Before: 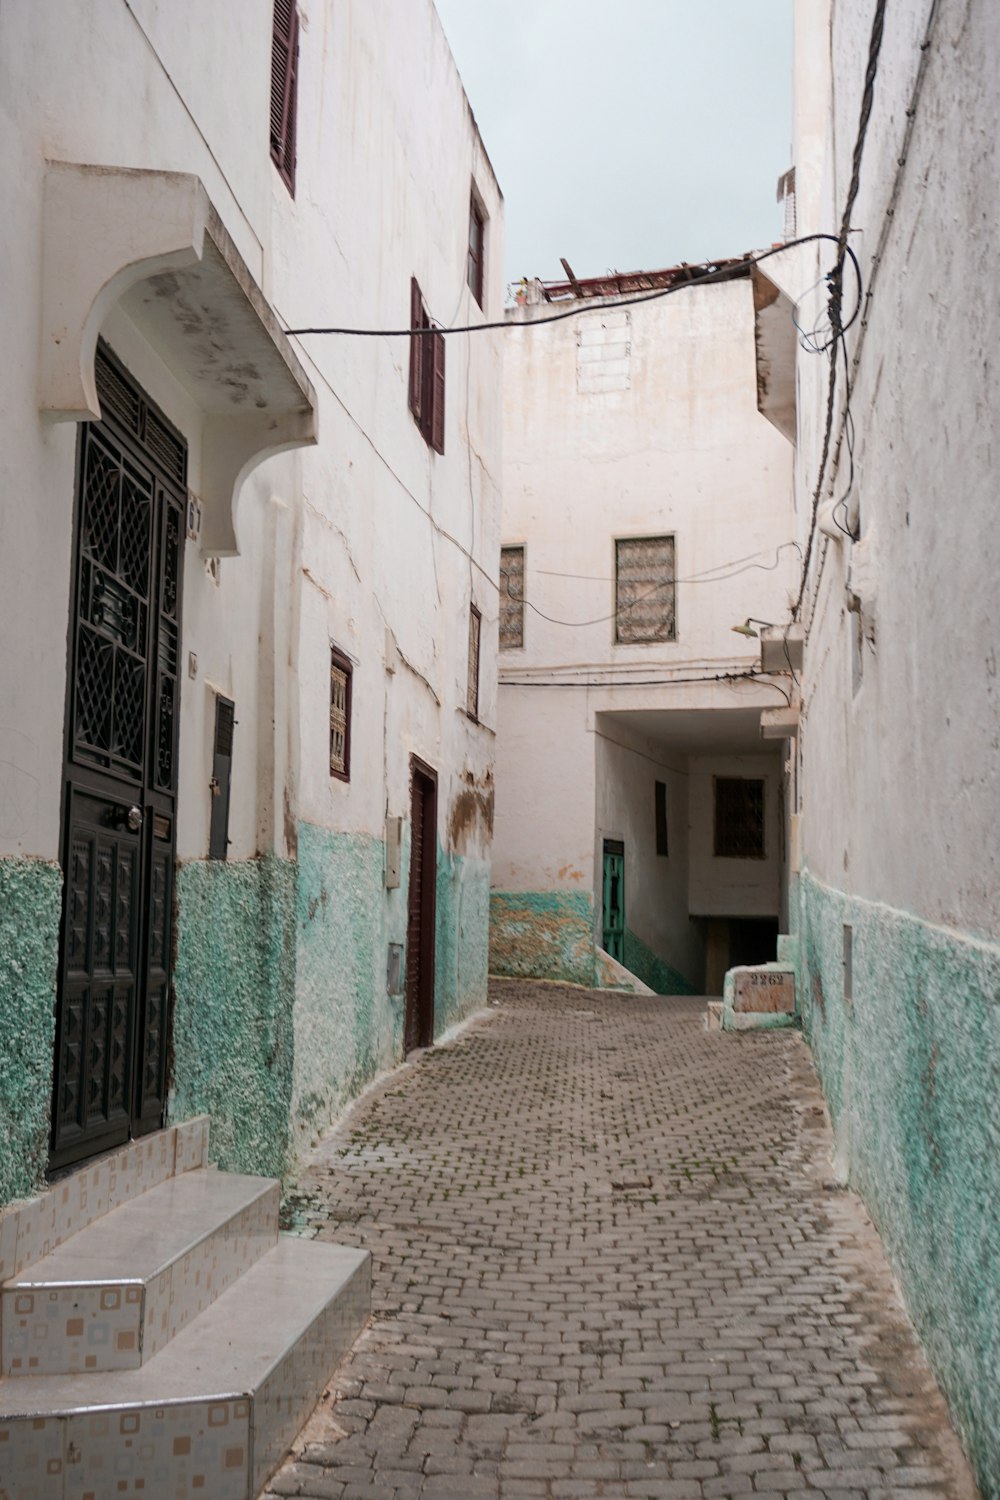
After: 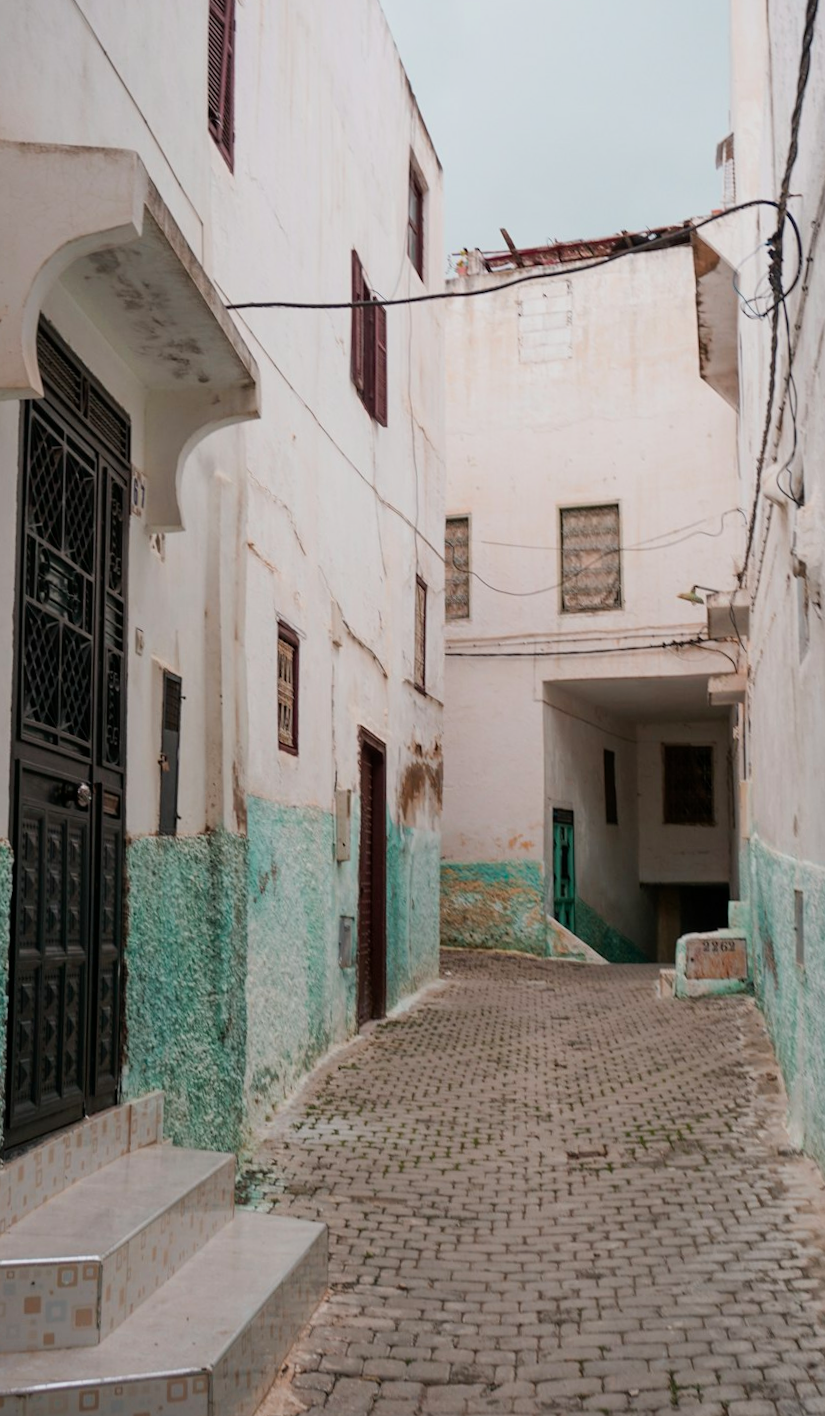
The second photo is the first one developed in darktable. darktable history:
filmic rgb: black relative exposure -14.1 EV, white relative exposure 3.35 EV, hardness 7.97, contrast 0.987
crop and rotate: angle 0.94°, left 4.19%, top 0.775%, right 11.196%, bottom 2.468%
